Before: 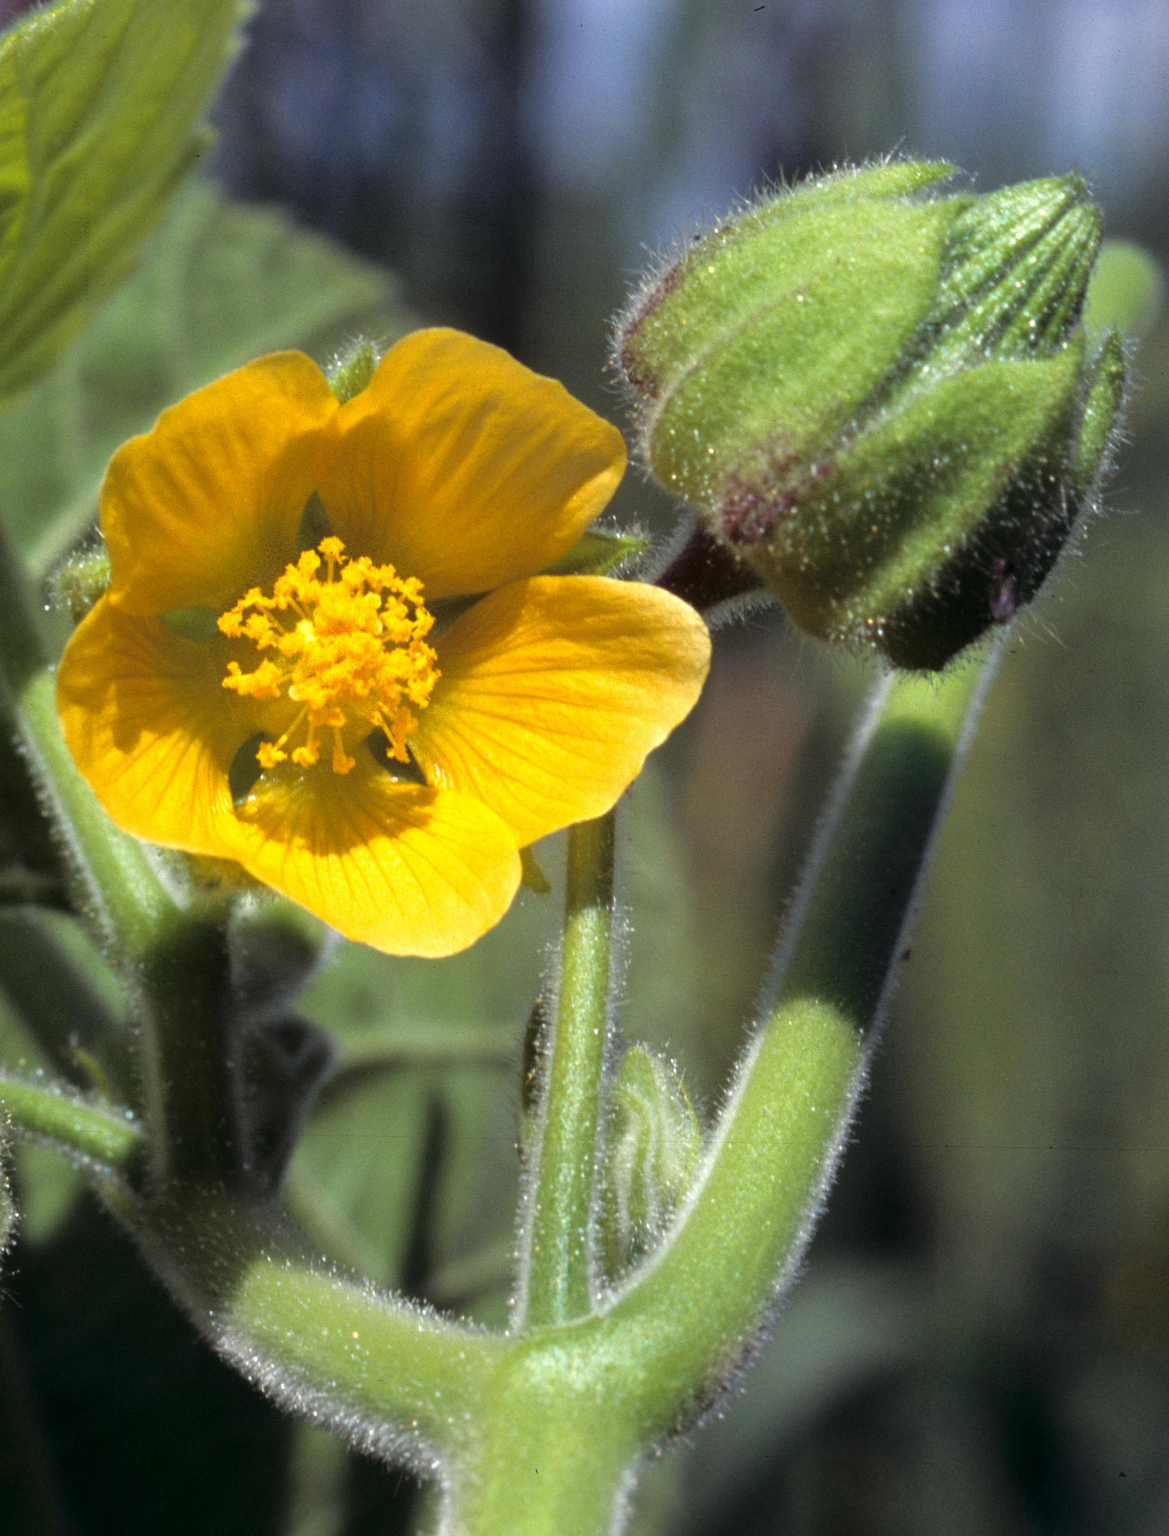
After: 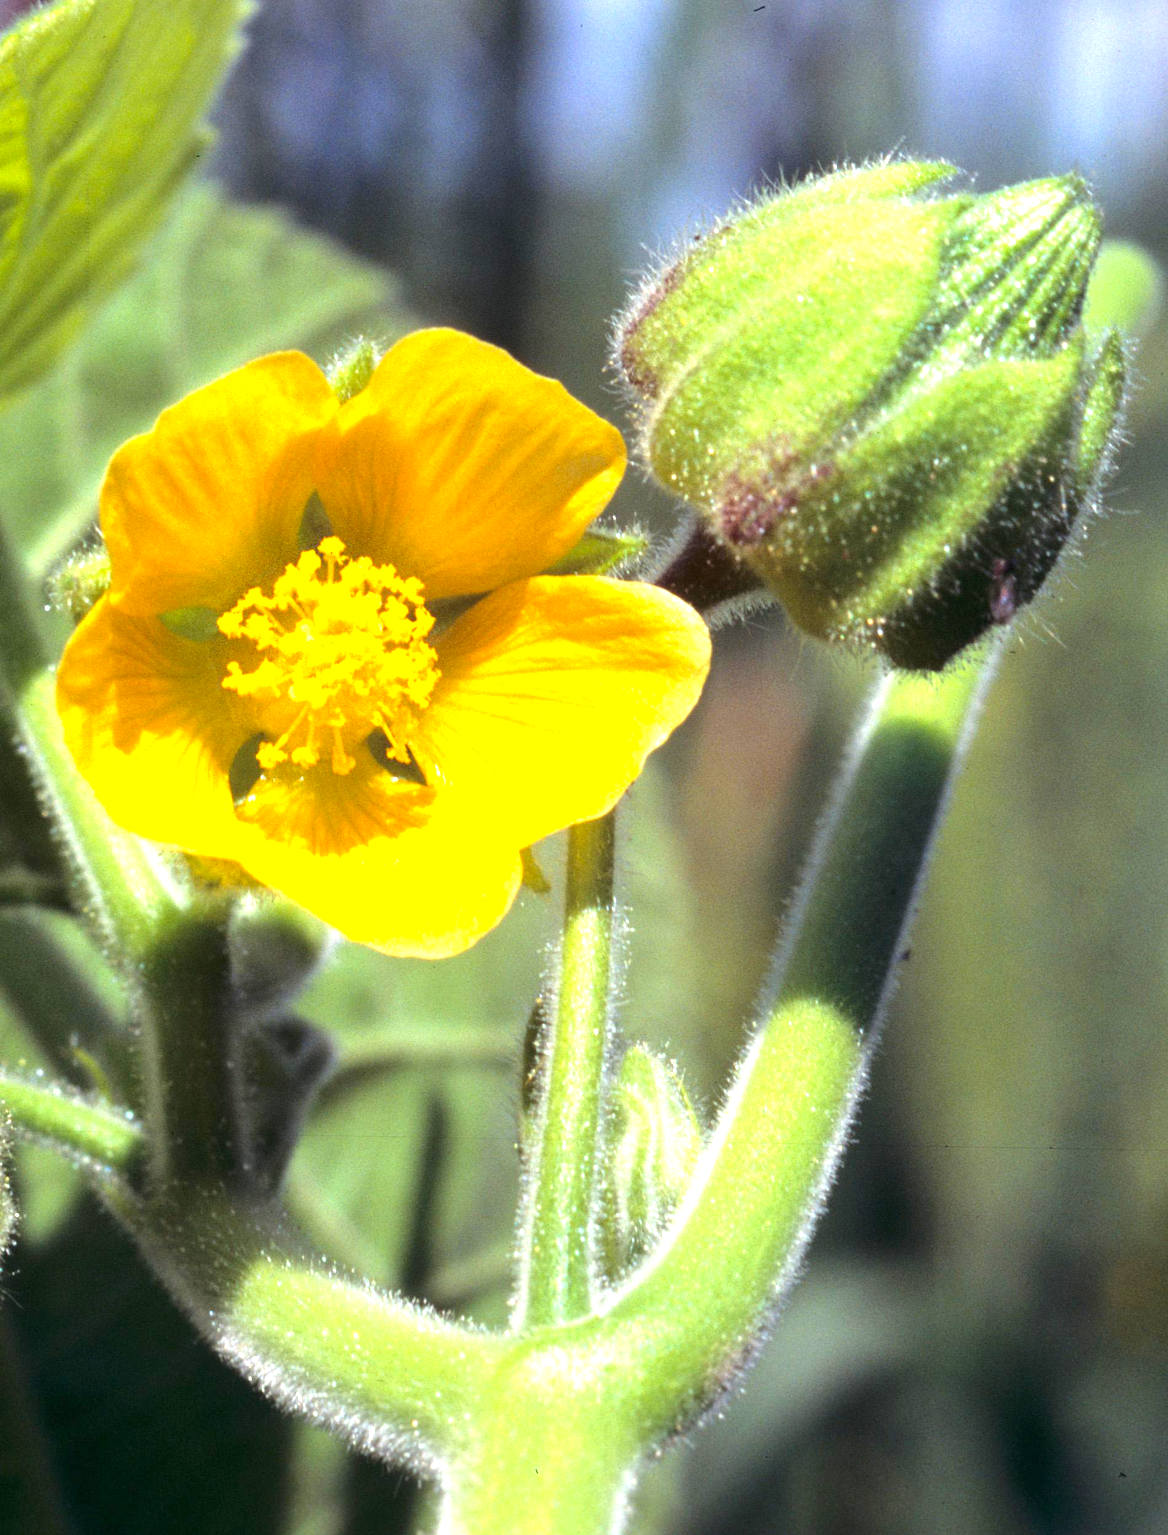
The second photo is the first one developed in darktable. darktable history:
exposure: black level correction 0, exposure 1.2 EV, compensate highlight preservation false
contrast brightness saturation: contrast 0.043, saturation 0.152
